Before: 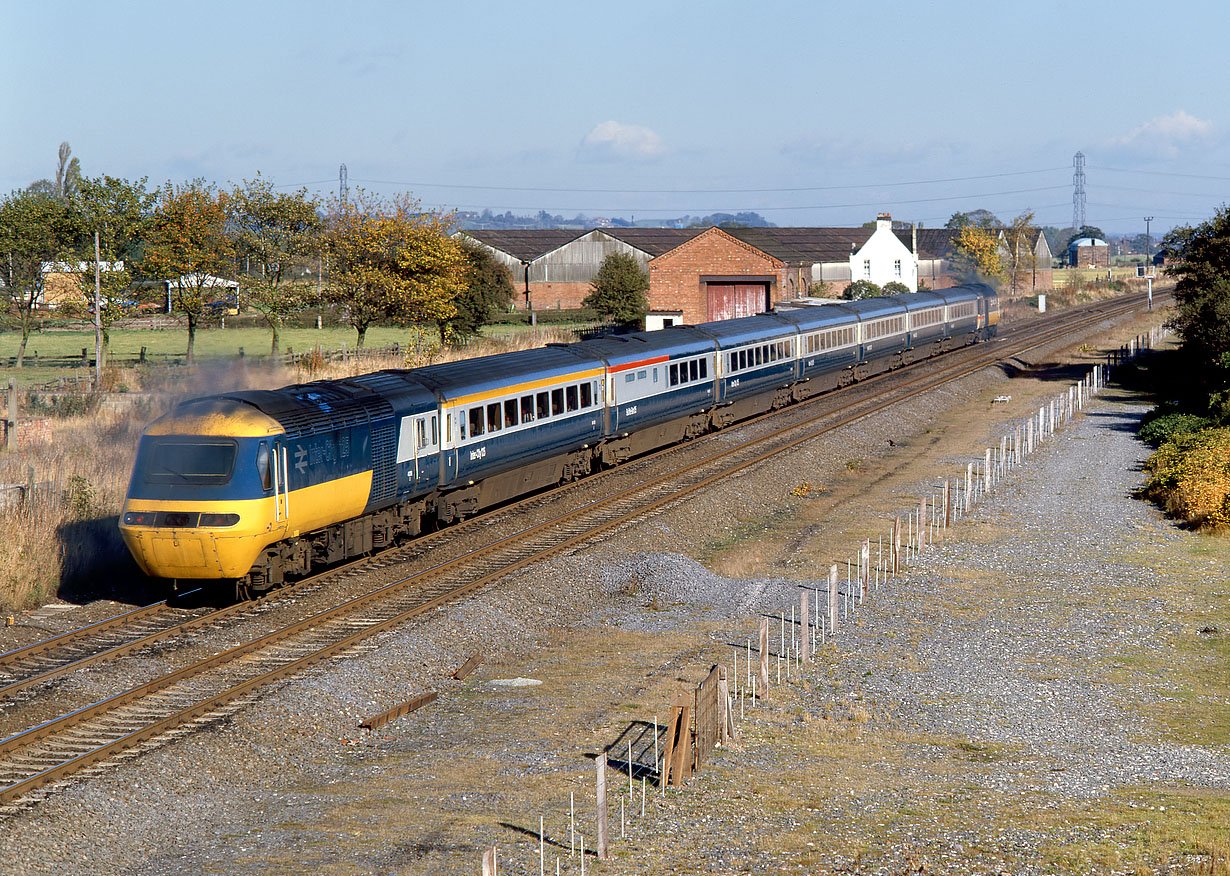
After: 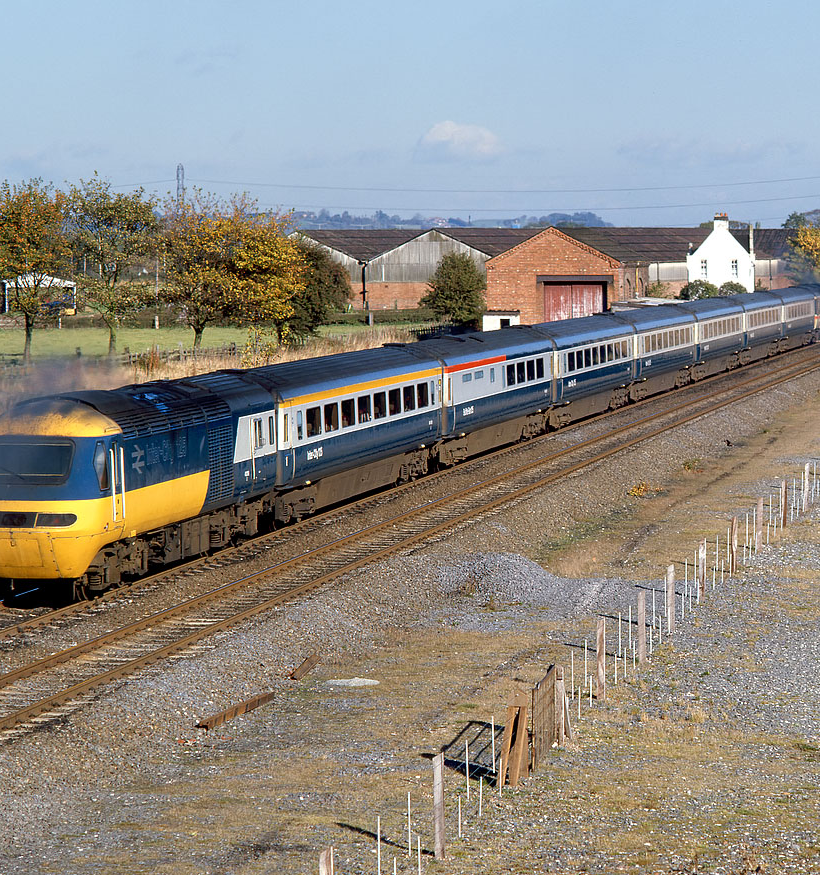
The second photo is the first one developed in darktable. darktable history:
crop and rotate: left 13.345%, right 19.963%
